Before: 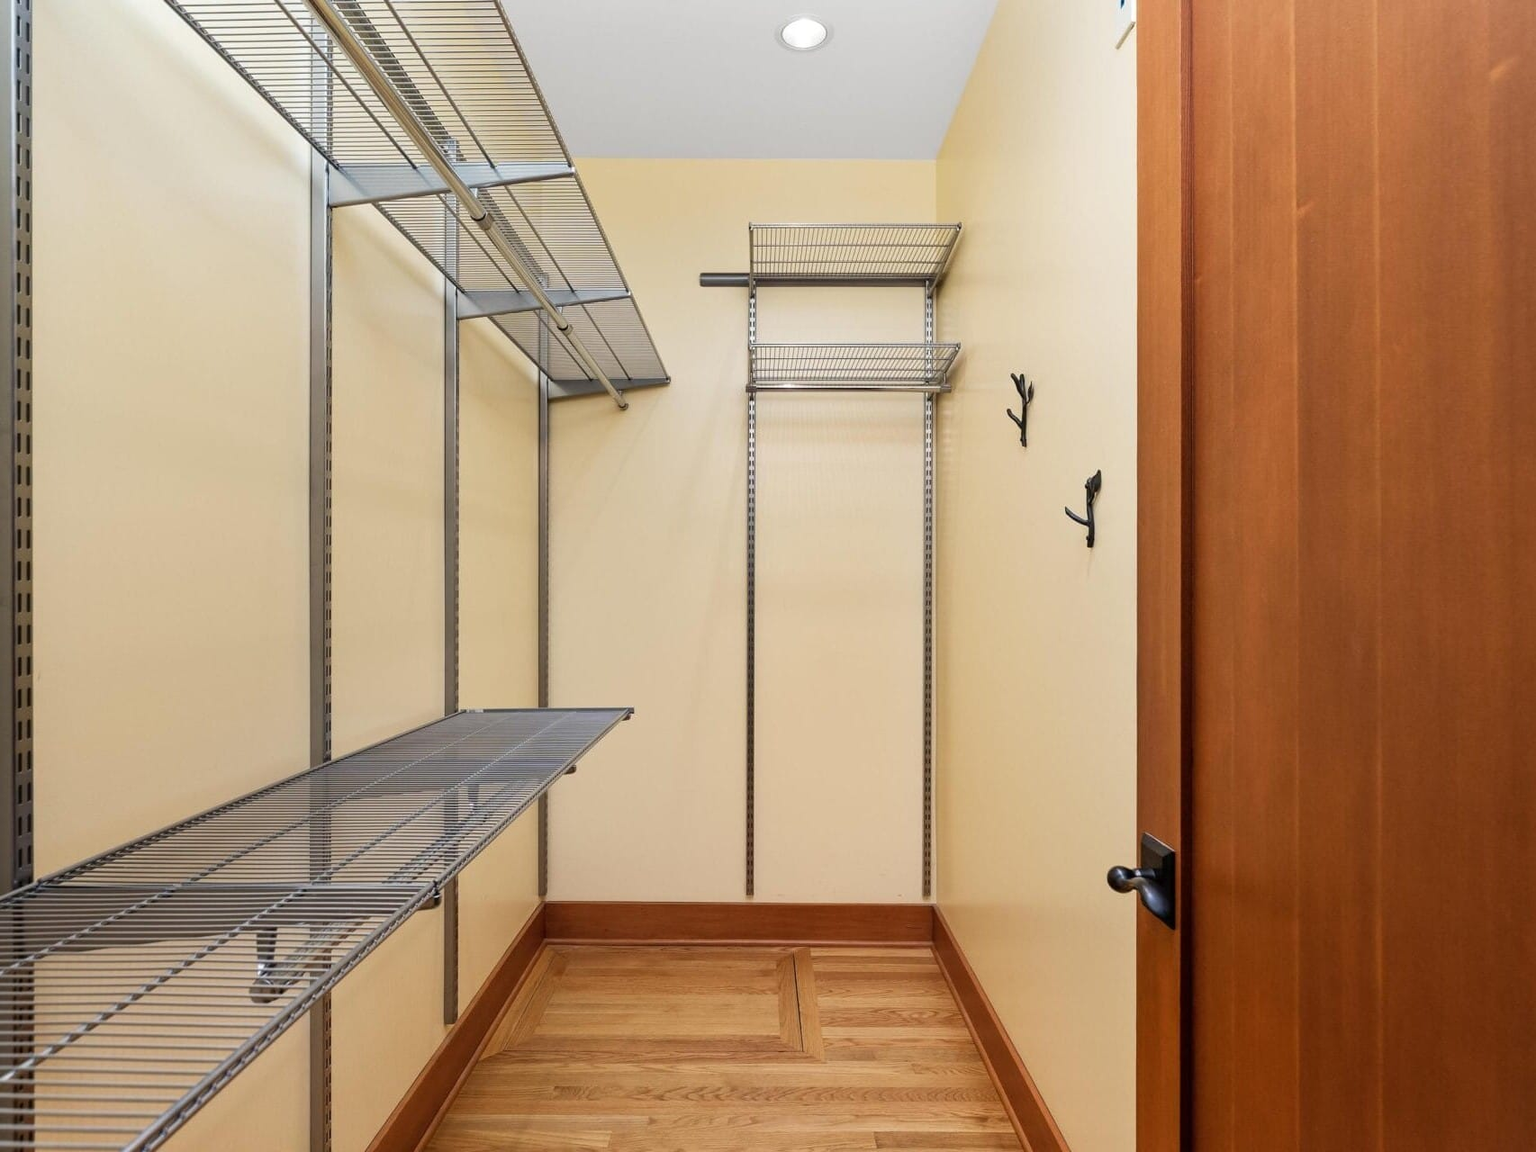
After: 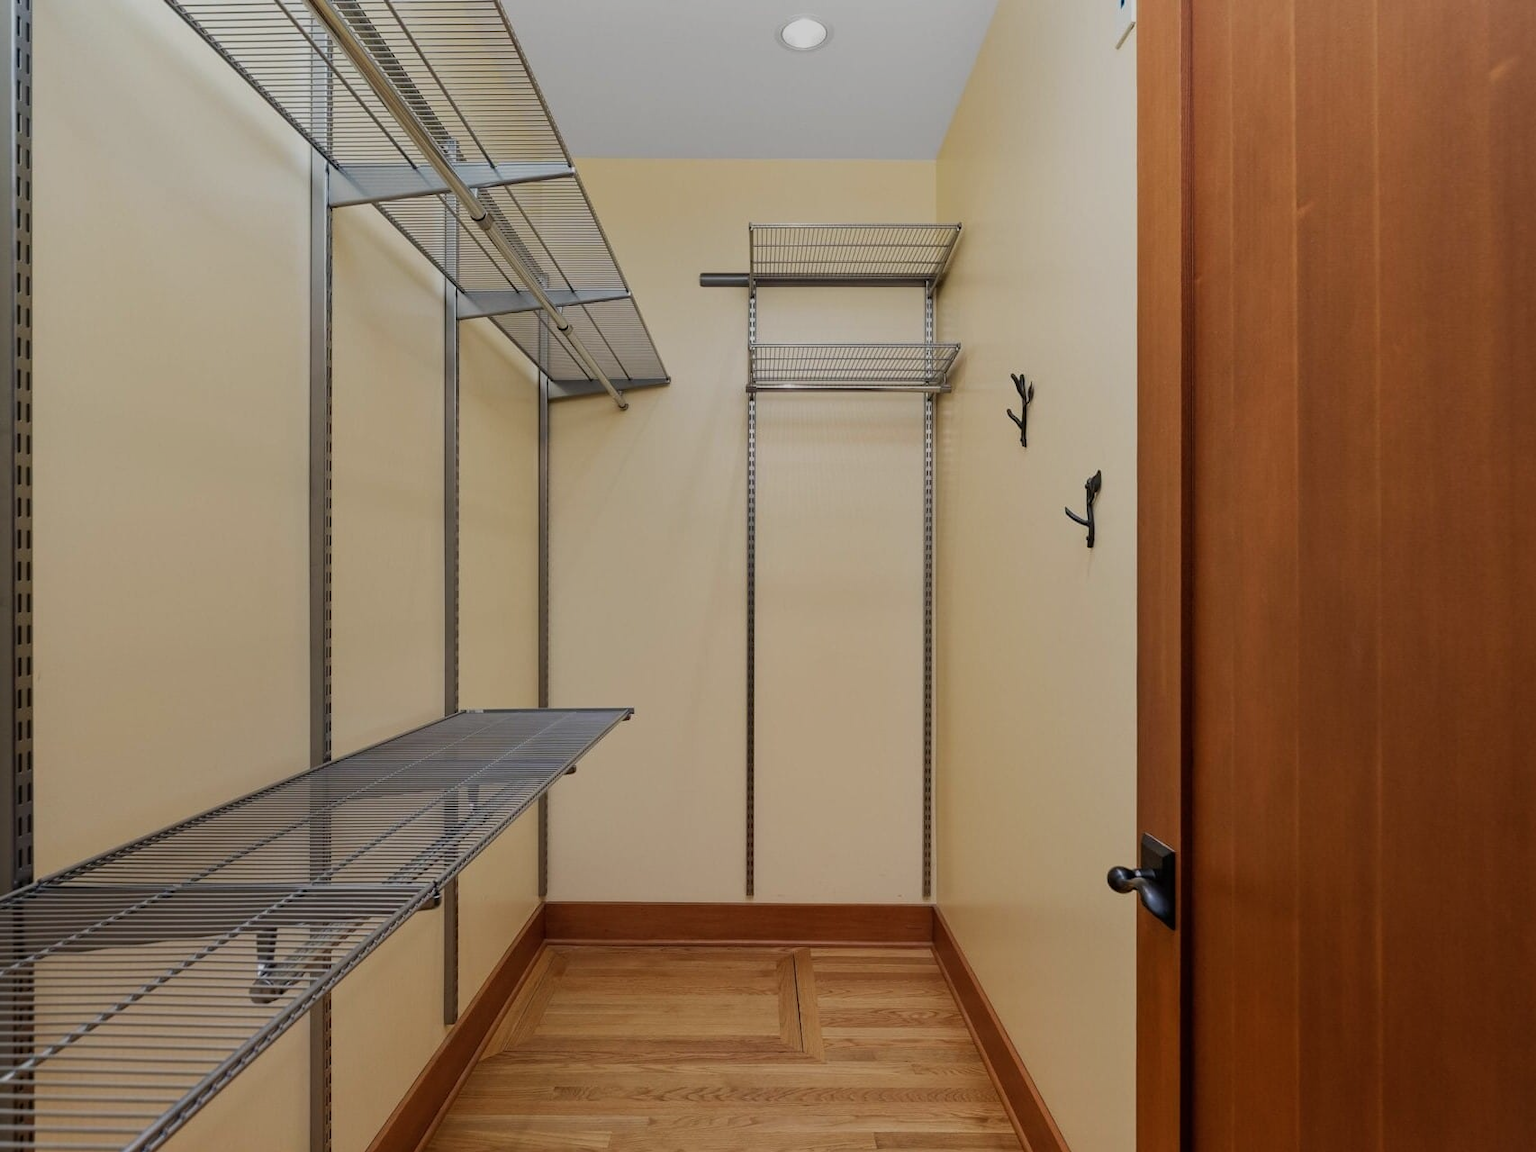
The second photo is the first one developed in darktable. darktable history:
exposure: black level correction 0, exposure -0.706 EV, compensate highlight preservation false
